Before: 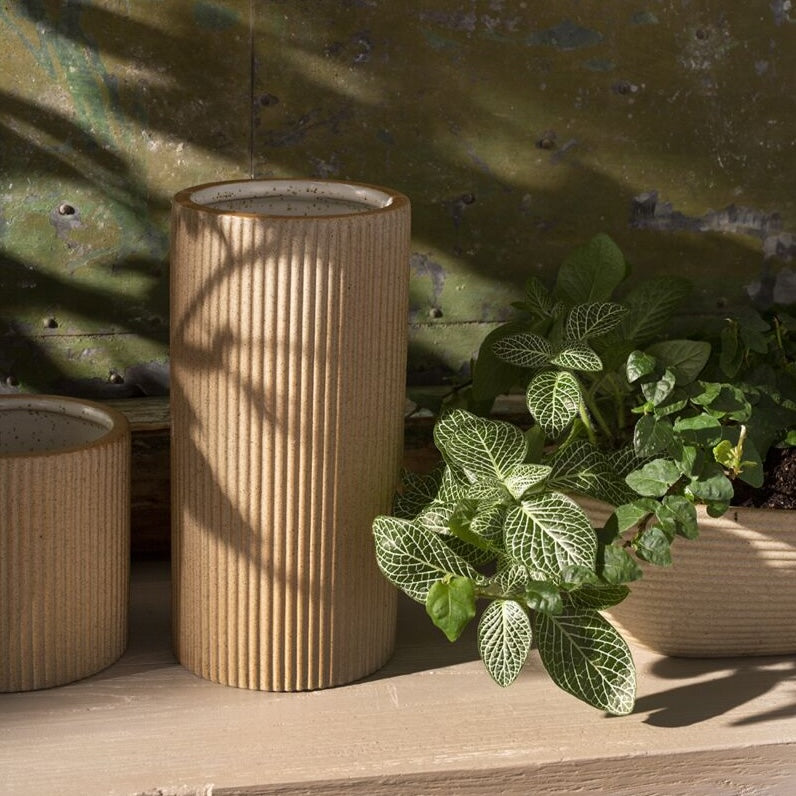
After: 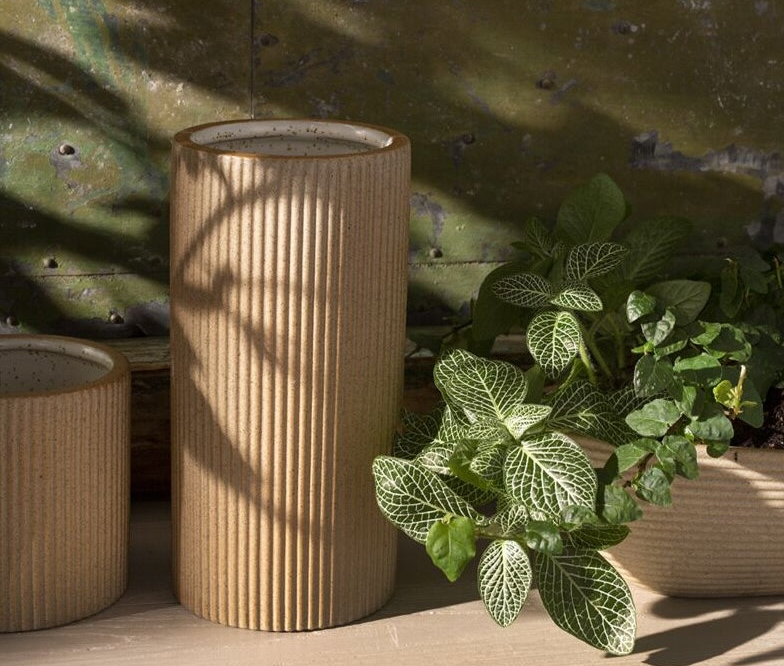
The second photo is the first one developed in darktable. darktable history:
tone equalizer: on, module defaults
crop: top 7.625%, bottom 8.027%
